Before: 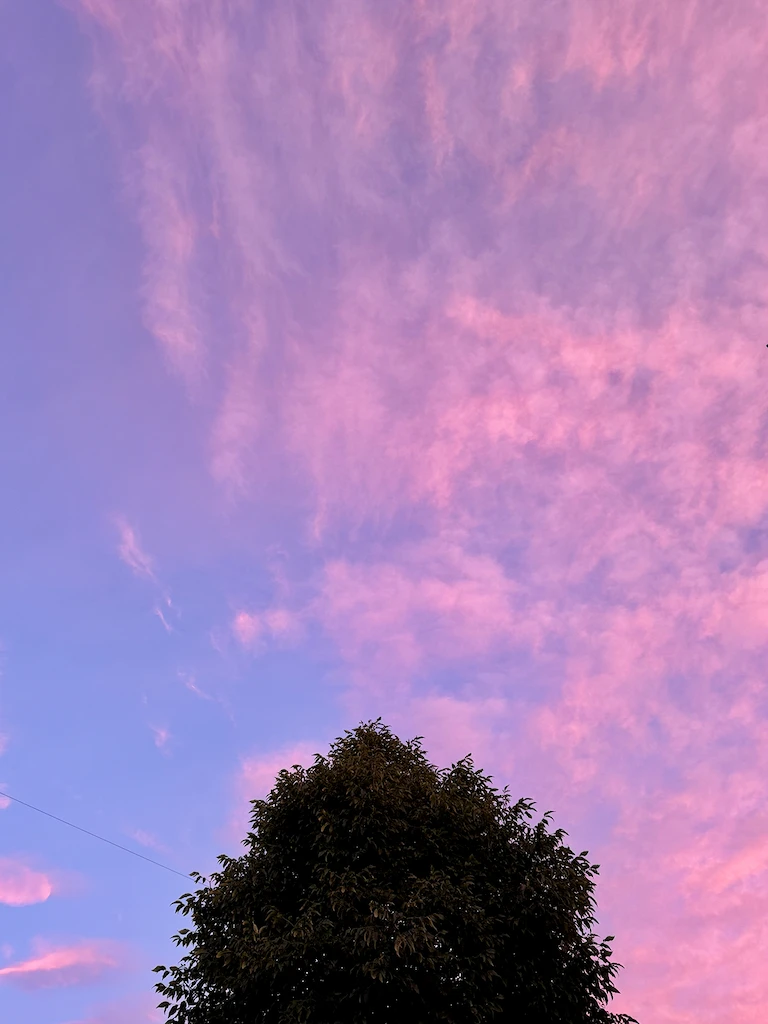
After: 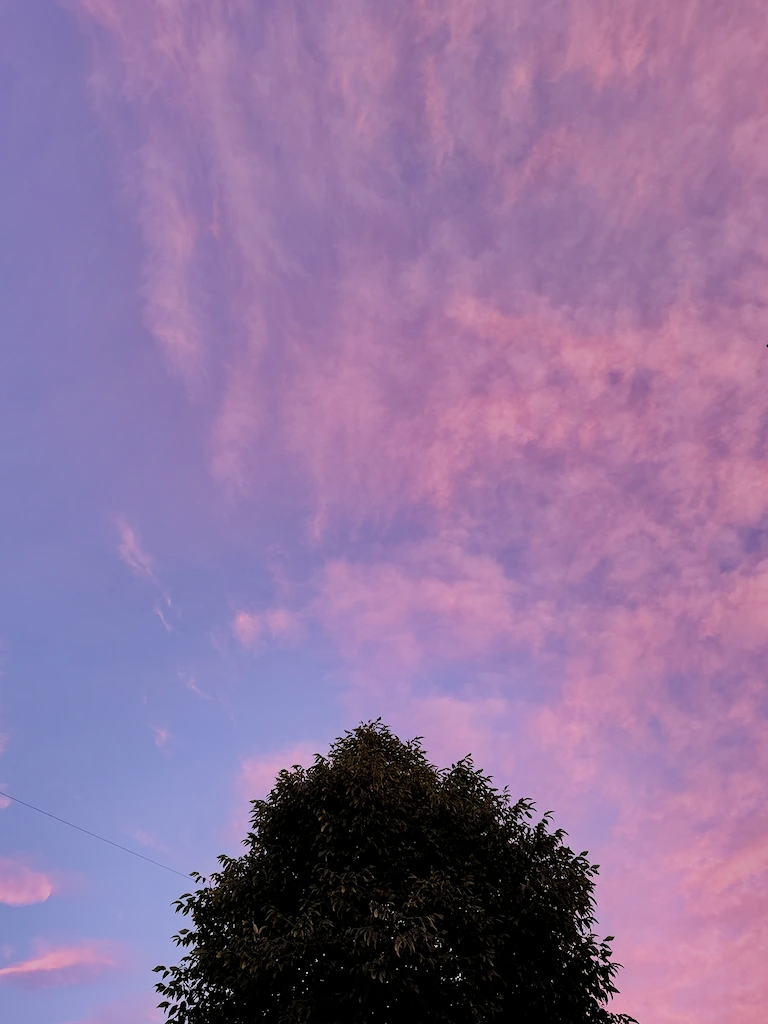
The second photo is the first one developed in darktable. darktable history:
filmic rgb: black relative exposure -16 EV, white relative exposure 4.92 EV, hardness 6.22, color science v4 (2020)
shadows and highlights: shadows 24.53, highlights -79.02, soften with gaussian
